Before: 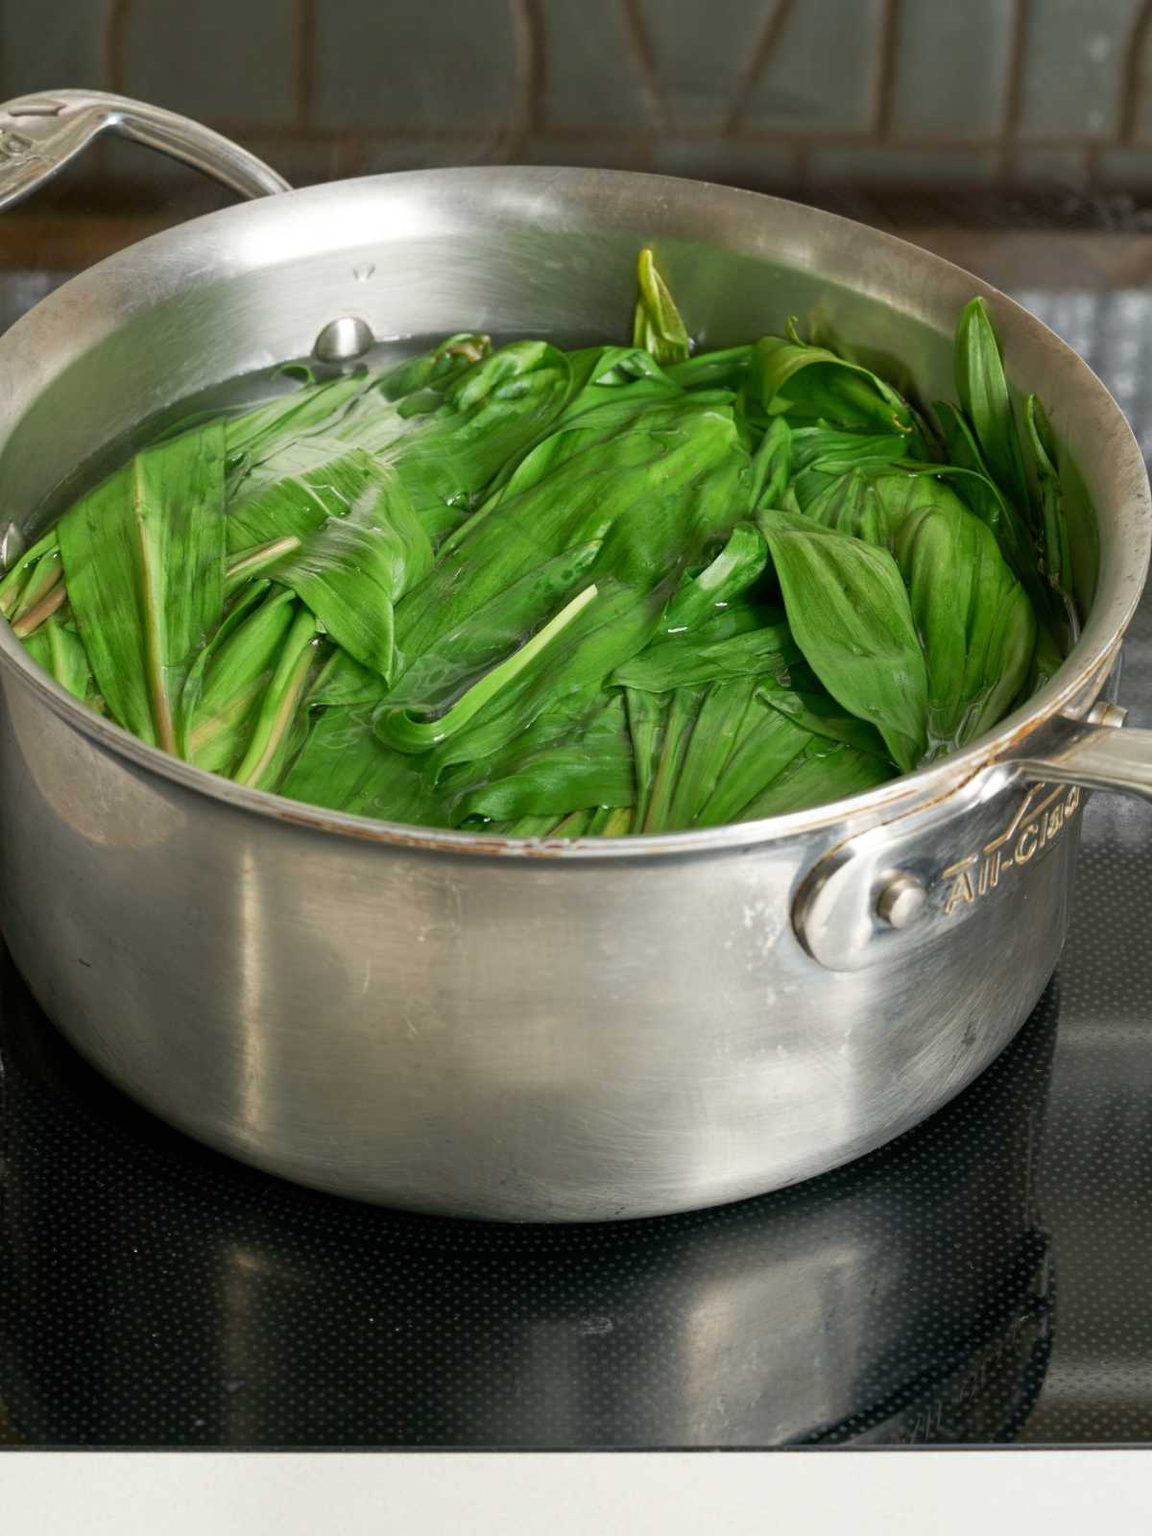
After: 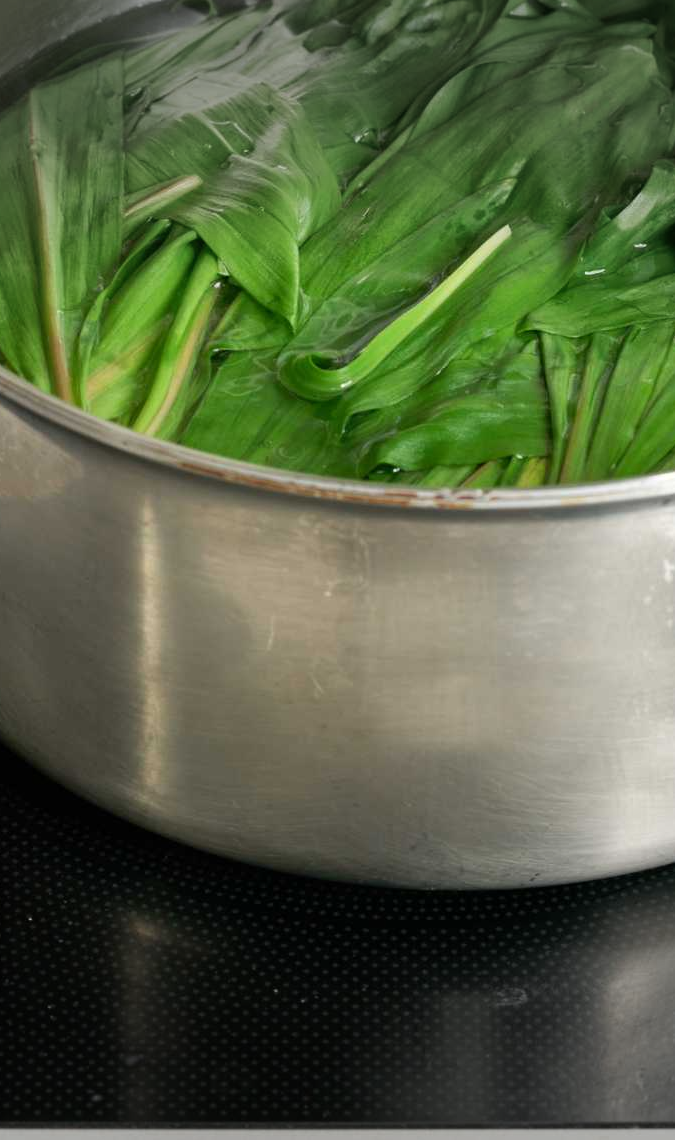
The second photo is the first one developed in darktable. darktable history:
crop: left 9.308%, top 24.024%, right 34.437%, bottom 4.669%
vignetting: fall-off start 78.96%, width/height ratio 1.329
